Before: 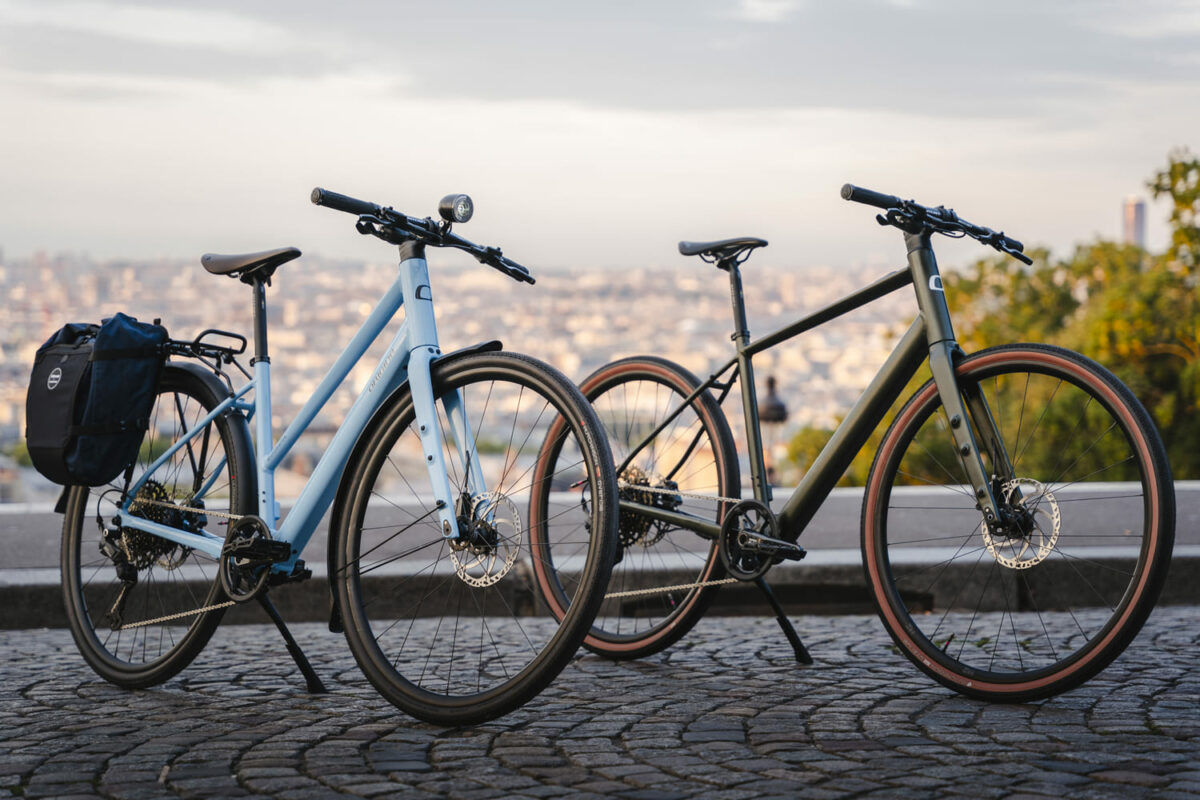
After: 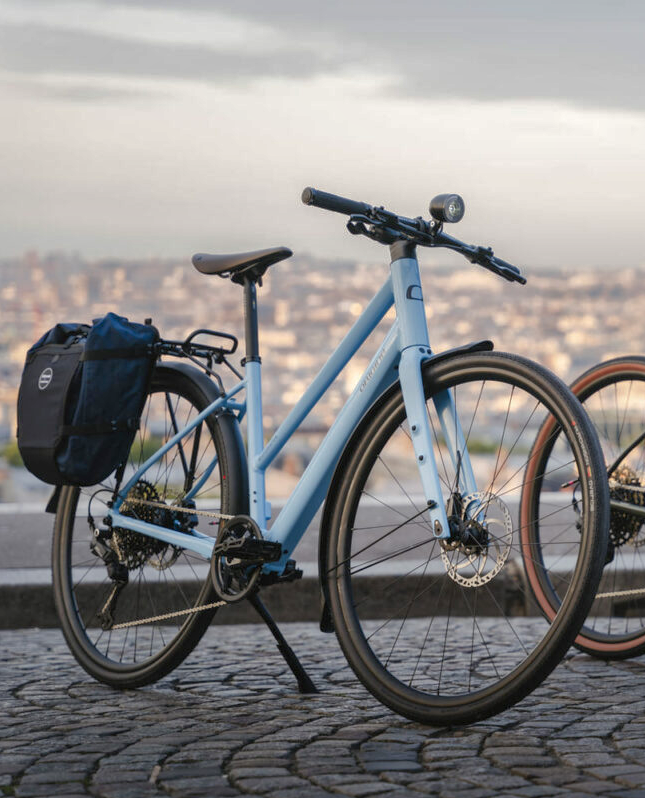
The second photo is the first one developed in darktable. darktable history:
local contrast: mode bilateral grid, contrast 19, coarseness 51, detail 120%, midtone range 0.2
shadows and highlights: on, module defaults
crop: left 0.791%, right 45.37%, bottom 0.08%
